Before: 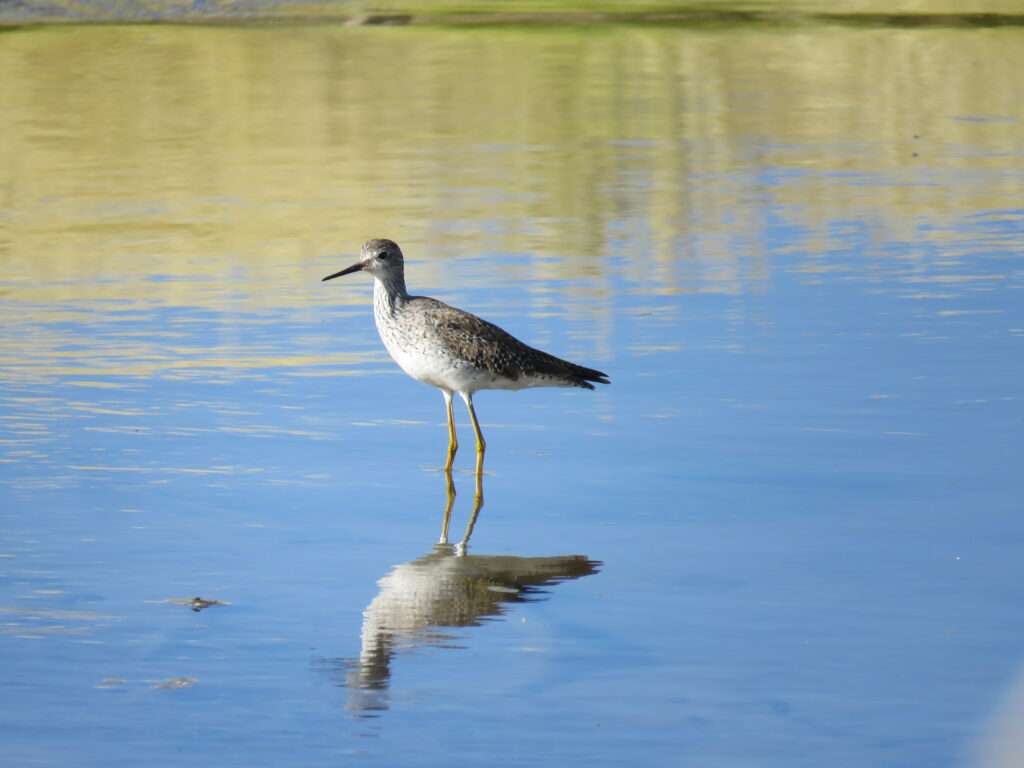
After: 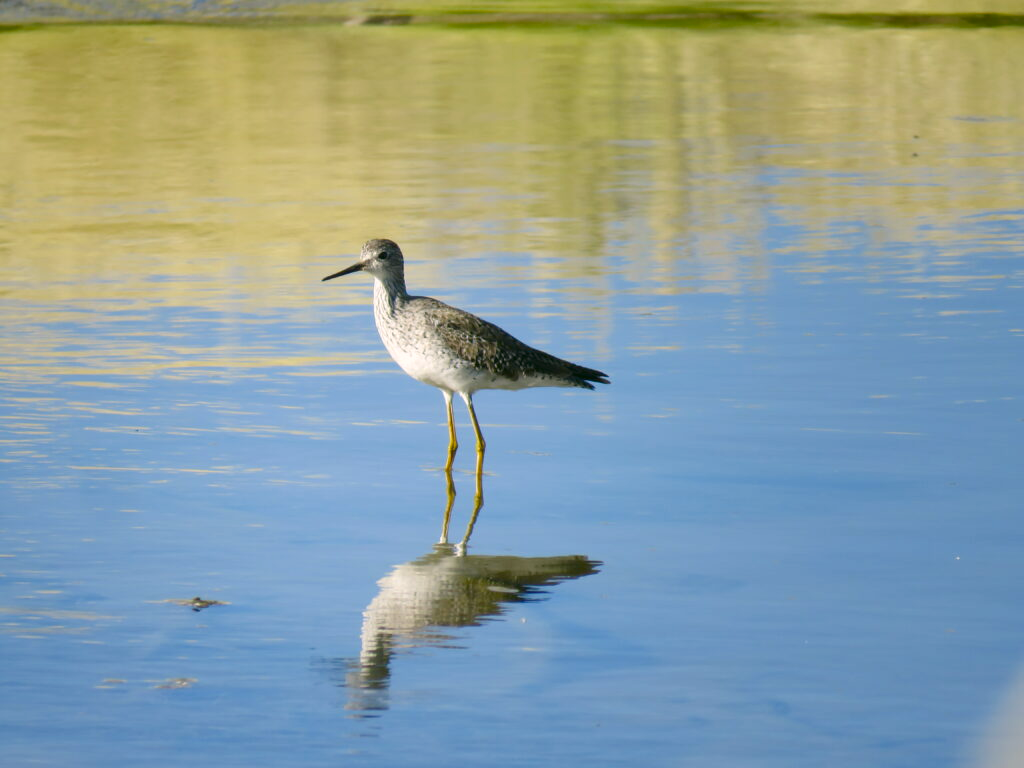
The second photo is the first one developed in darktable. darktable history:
color balance rgb: perceptual saturation grading › global saturation 20%, perceptual saturation grading › highlights -25%, perceptual saturation grading › shadows 25%
color correction: highlights a* 4.02, highlights b* 4.98, shadows a* -7.55, shadows b* 4.98
